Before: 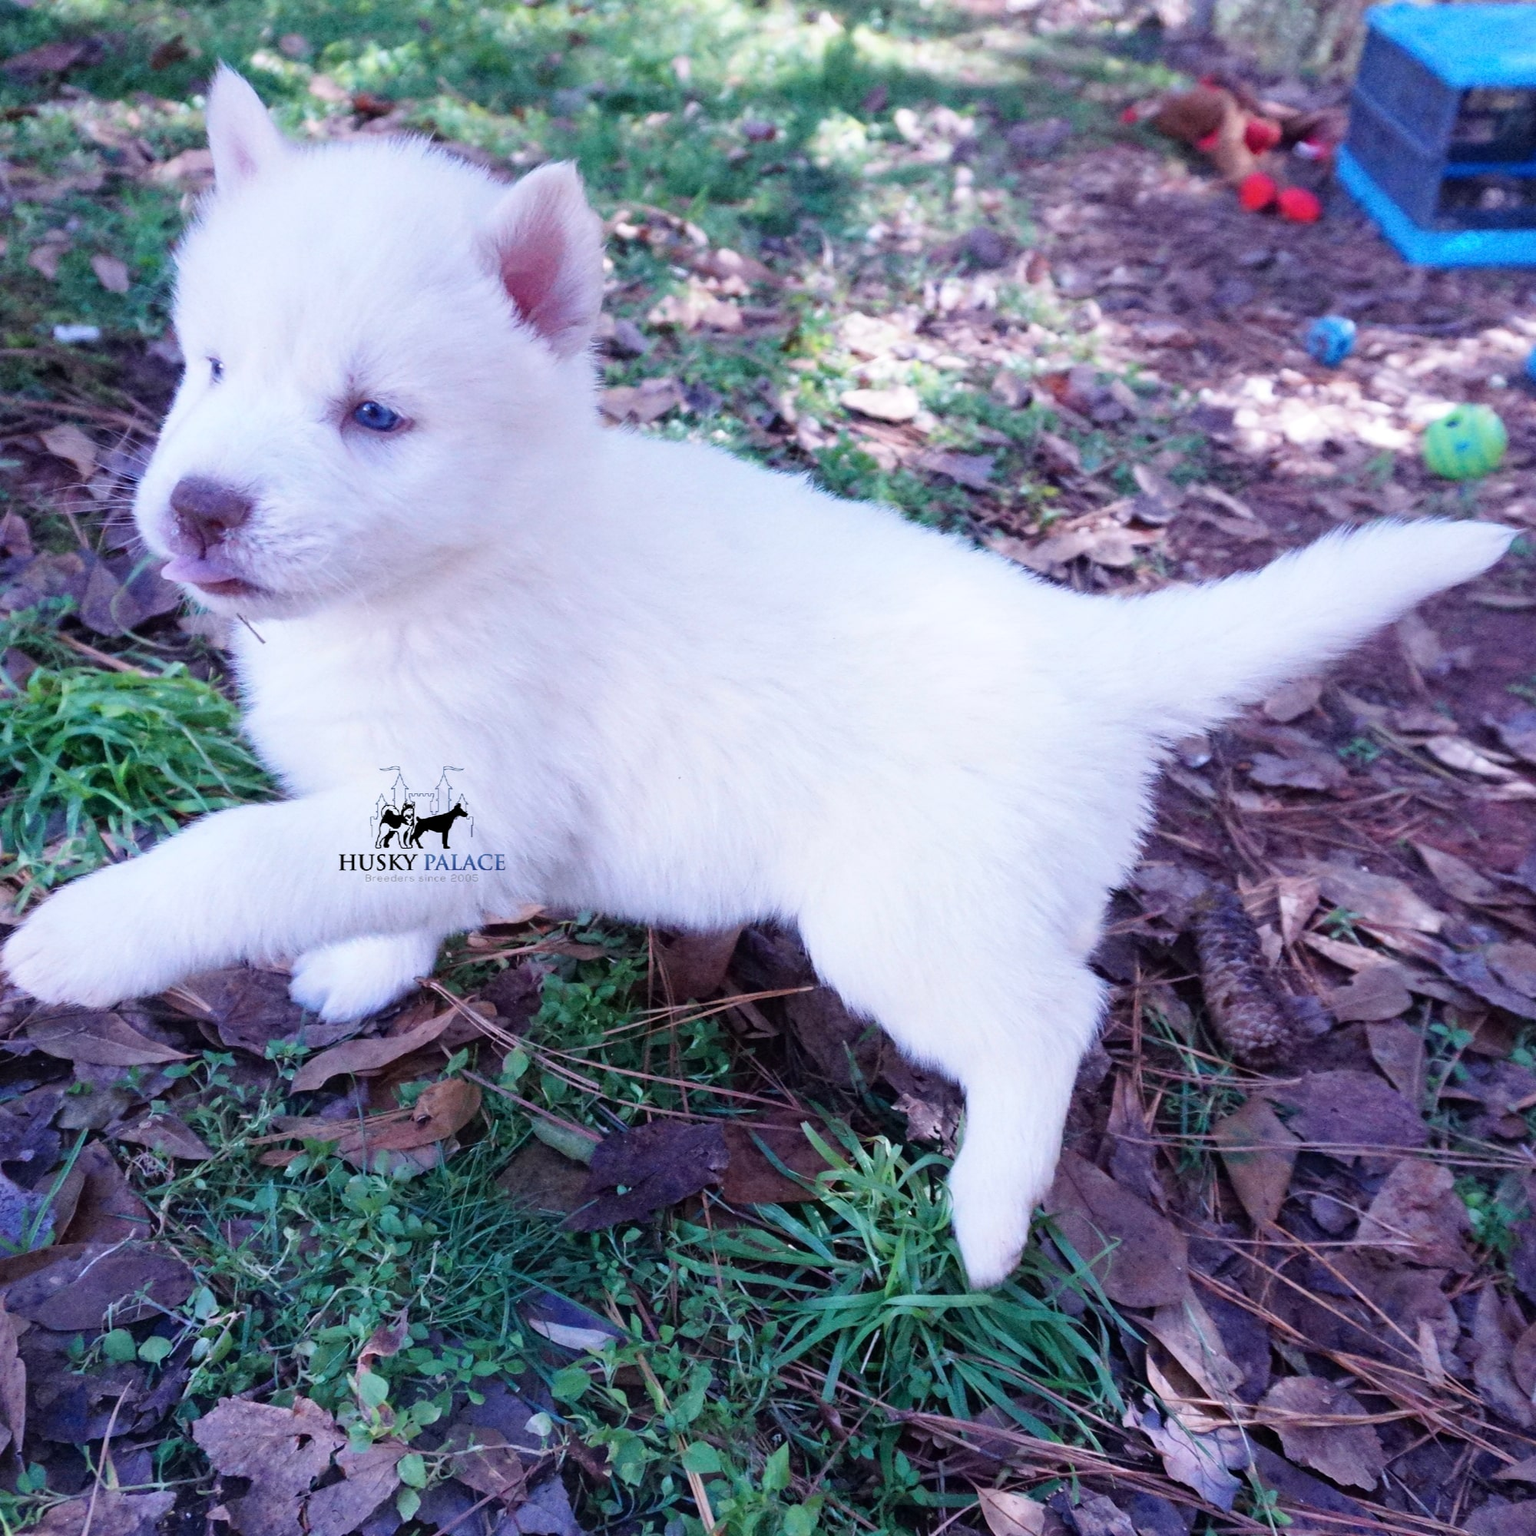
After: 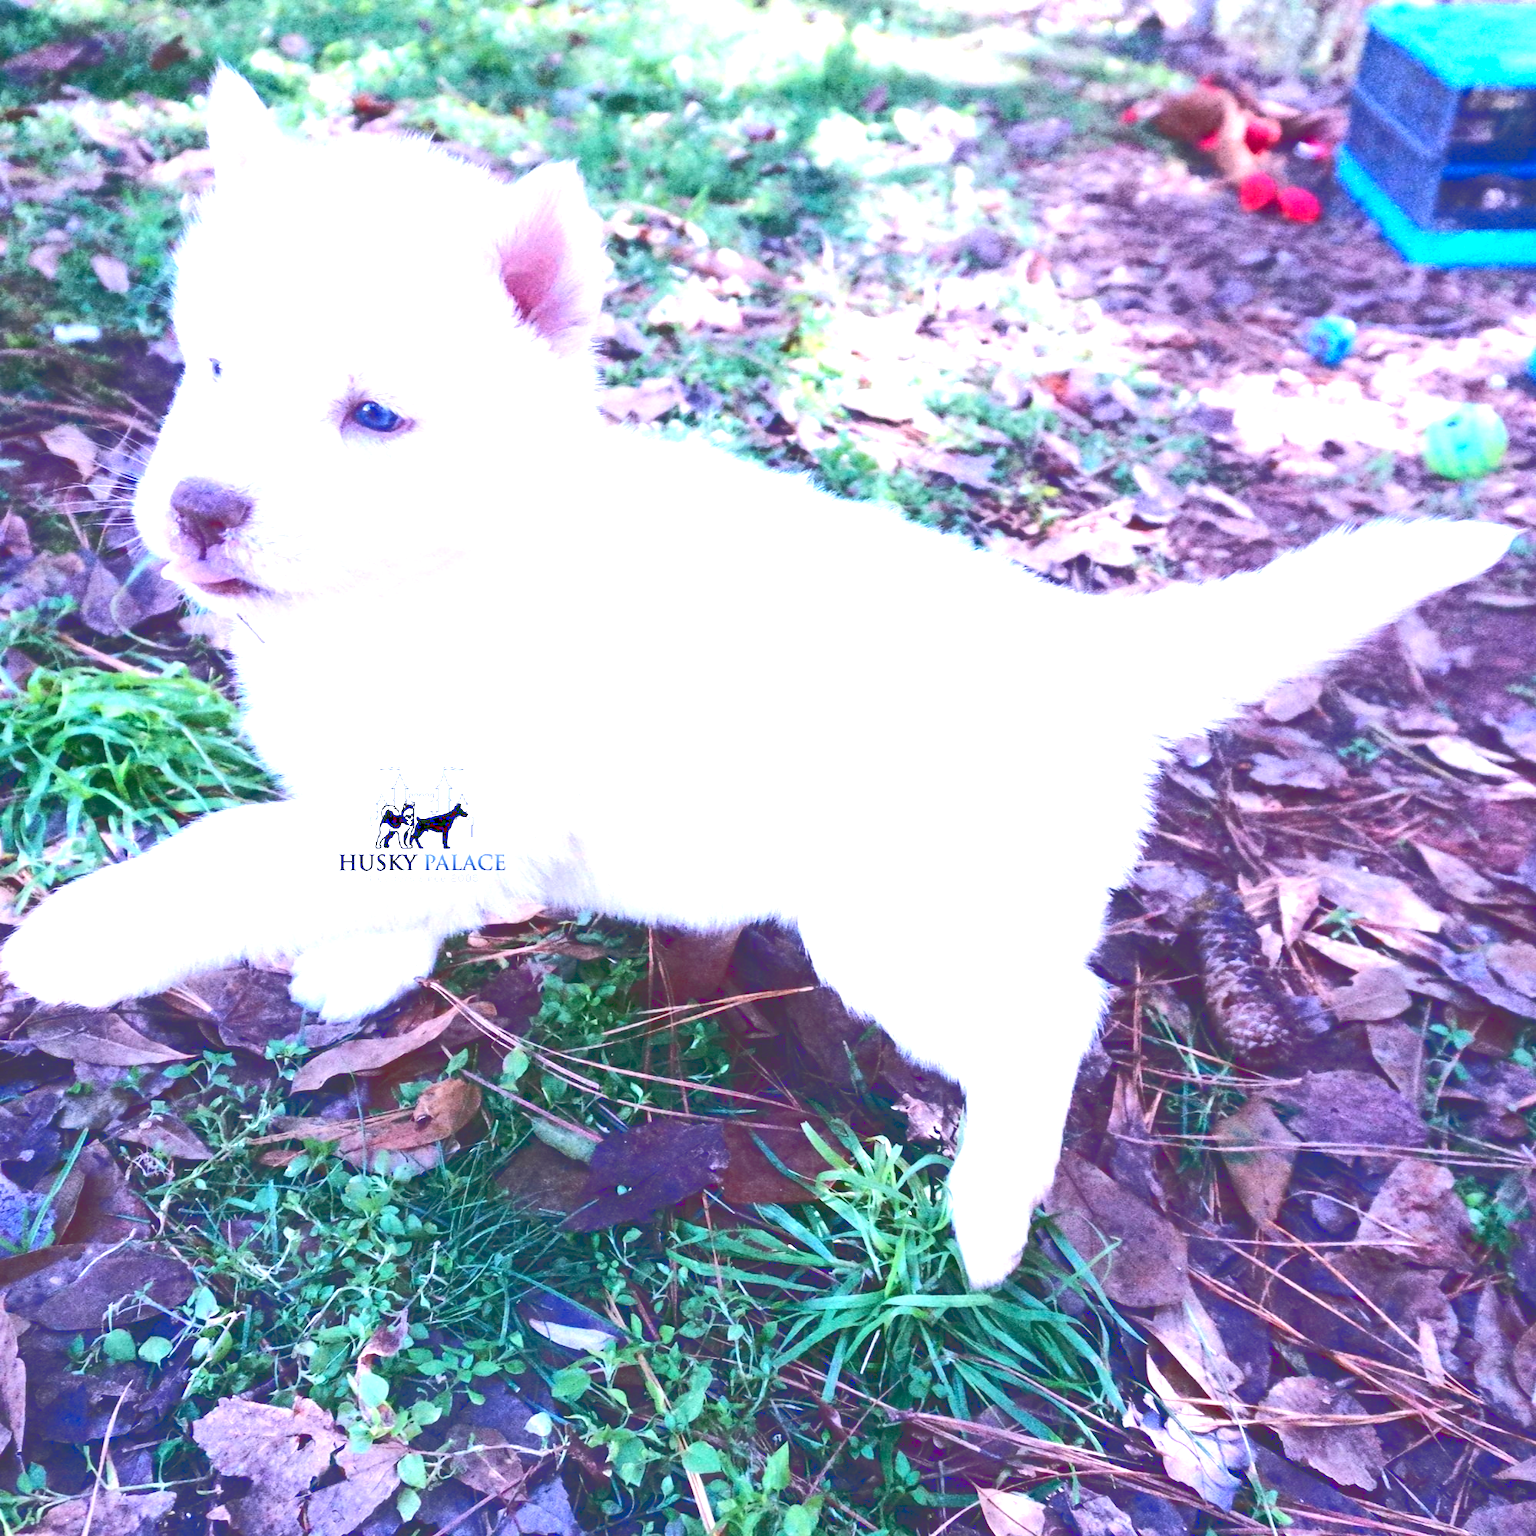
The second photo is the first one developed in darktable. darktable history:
levels: levels [0, 0.374, 0.749]
base curve: curves: ch0 [(0, 0.024) (0.055, 0.065) (0.121, 0.166) (0.236, 0.319) (0.693, 0.726) (1, 1)]
